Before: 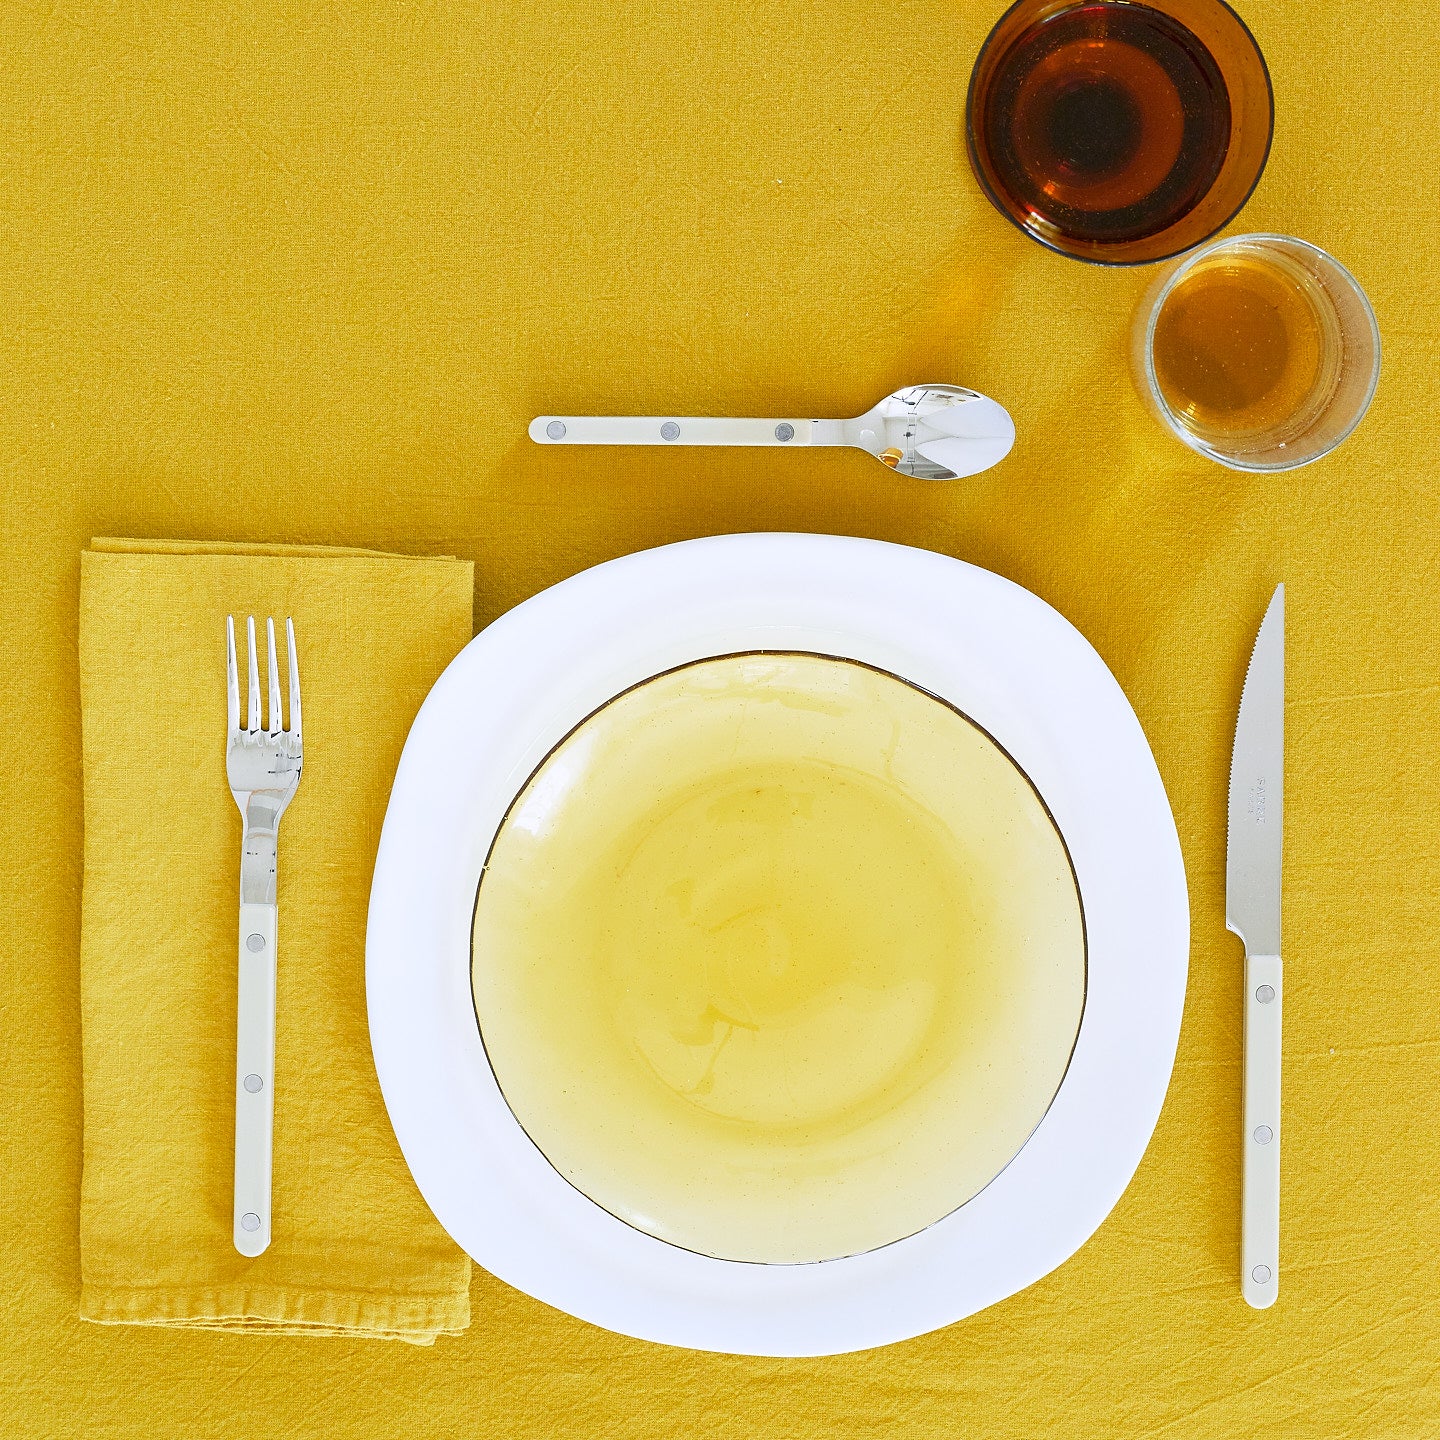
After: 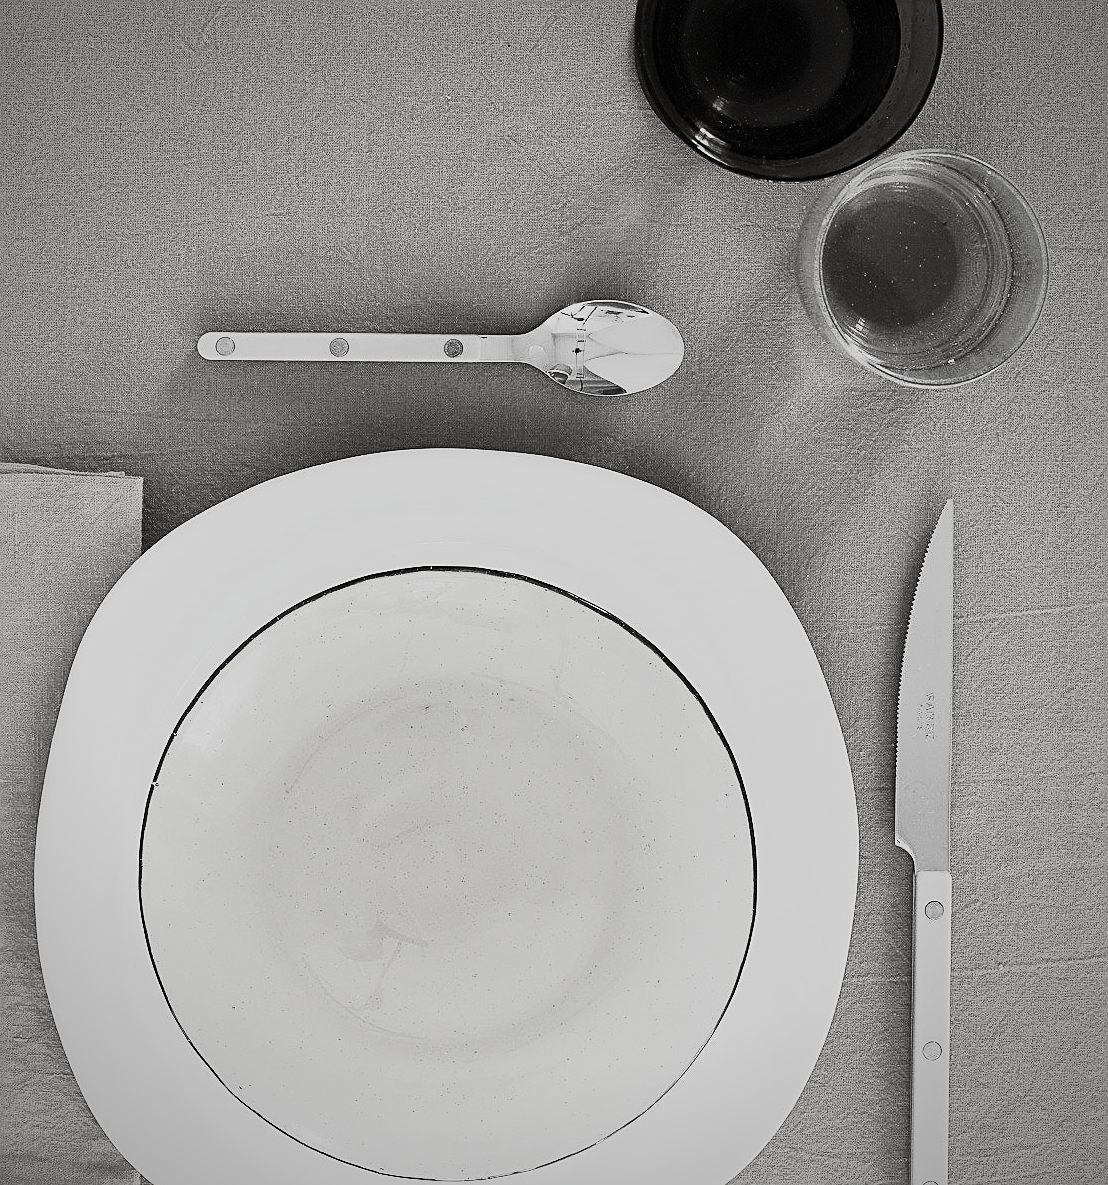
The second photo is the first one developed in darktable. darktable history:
base curve: curves: ch0 [(0, 0) (0.088, 0.125) (0.176, 0.251) (0.354, 0.501) (0.613, 0.749) (1, 0.877)]
crop: left 23.045%, top 5.899%, bottom 11.772%
sharpen: on, module defaults
contrast brightness saturation: contrast -0.037, brightness -0.587, saturation -0.987
vignetting: fall-off radius 60.43%, saturation 0.001, unbound false
